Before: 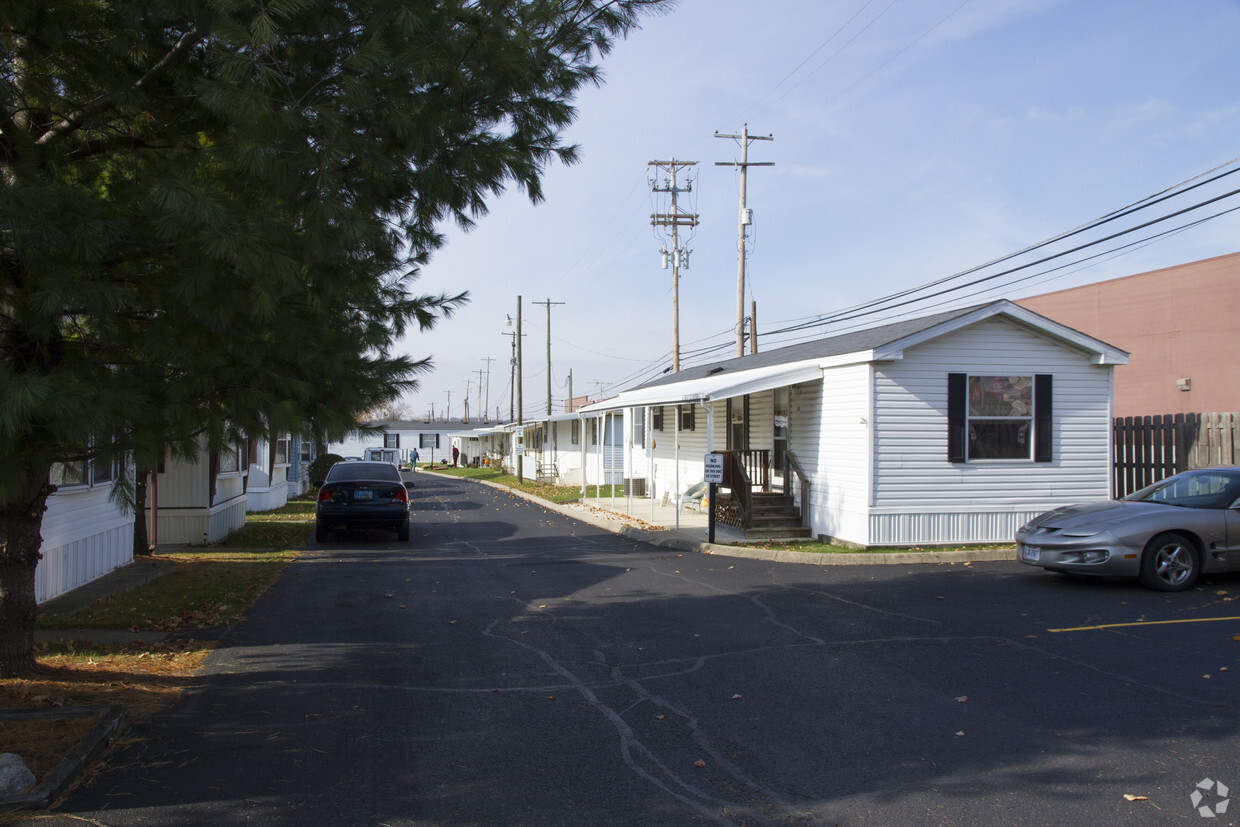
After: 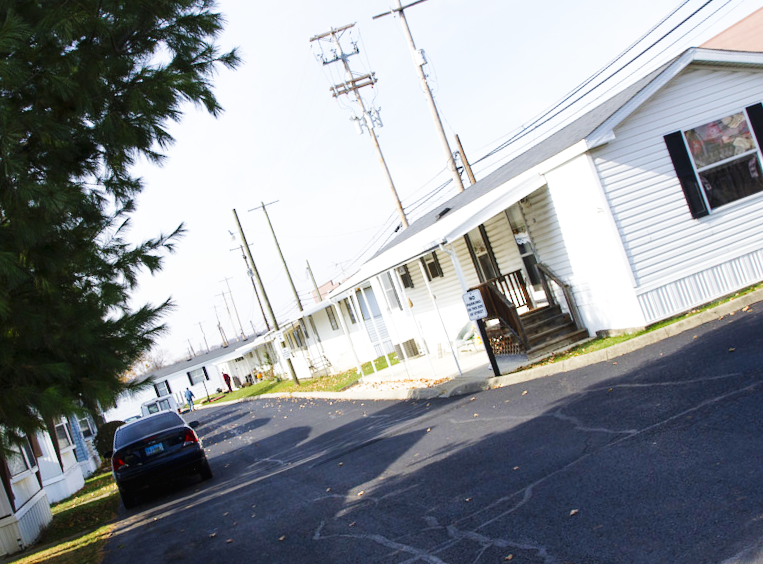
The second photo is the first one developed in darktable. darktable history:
tone equalizer: -8 EV -0.001 EV, -7 EV 0.002 EV, -6 EV -0.003 EV, -5 EV -0.004 EV, -4 EV -0.087 EV, -3 EV -0.214 EV, -2 EV -0.25 EV, -1 EV 0.095 EV, +0 EV 0.287 EV, edges refinement/feathering 500, mask exposure compensation -1.57 EV, preserve details guided filter
base curve: curves: ch0 [(0, 0.003) (0.001, 0.002) (0.006, 0.004) (0.02, 0.022) (0.048, 0.086) (0.094, 0.234) (0.162, 0.431) (0.258, 0.629) (0.385, 0.8) (0.548, 0.918) (0.751, 0.988) (1, 1)], preserve colors none
crop and rotate: angle 19.87°, left 7.003%, right 3.693%, bottom 1.07%
